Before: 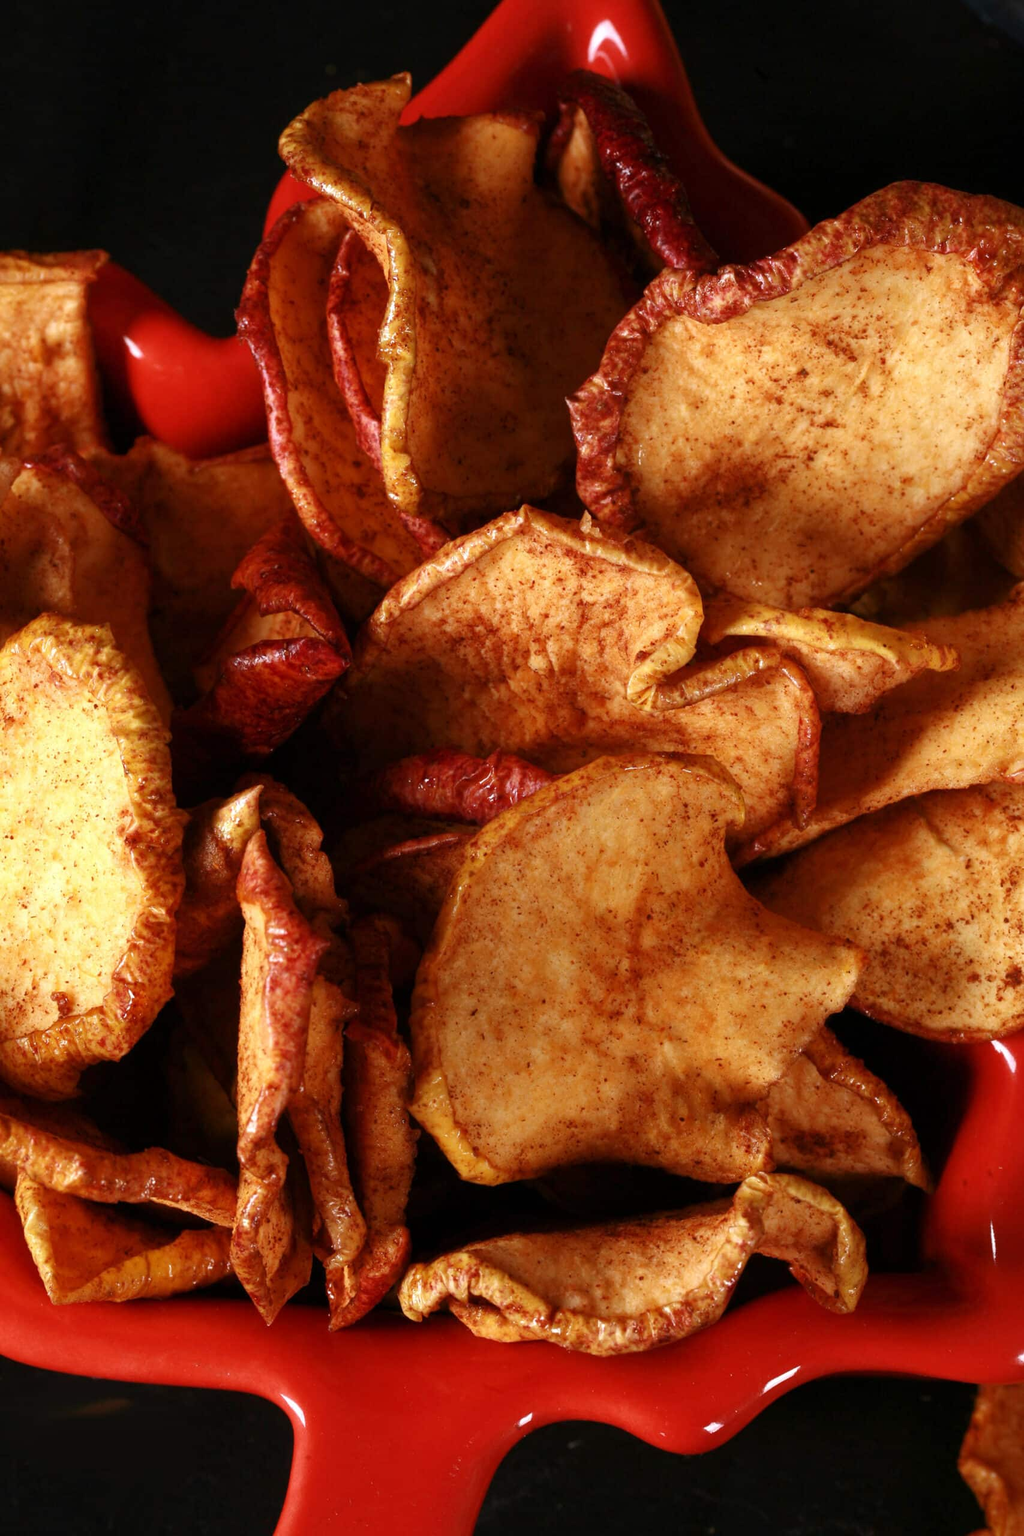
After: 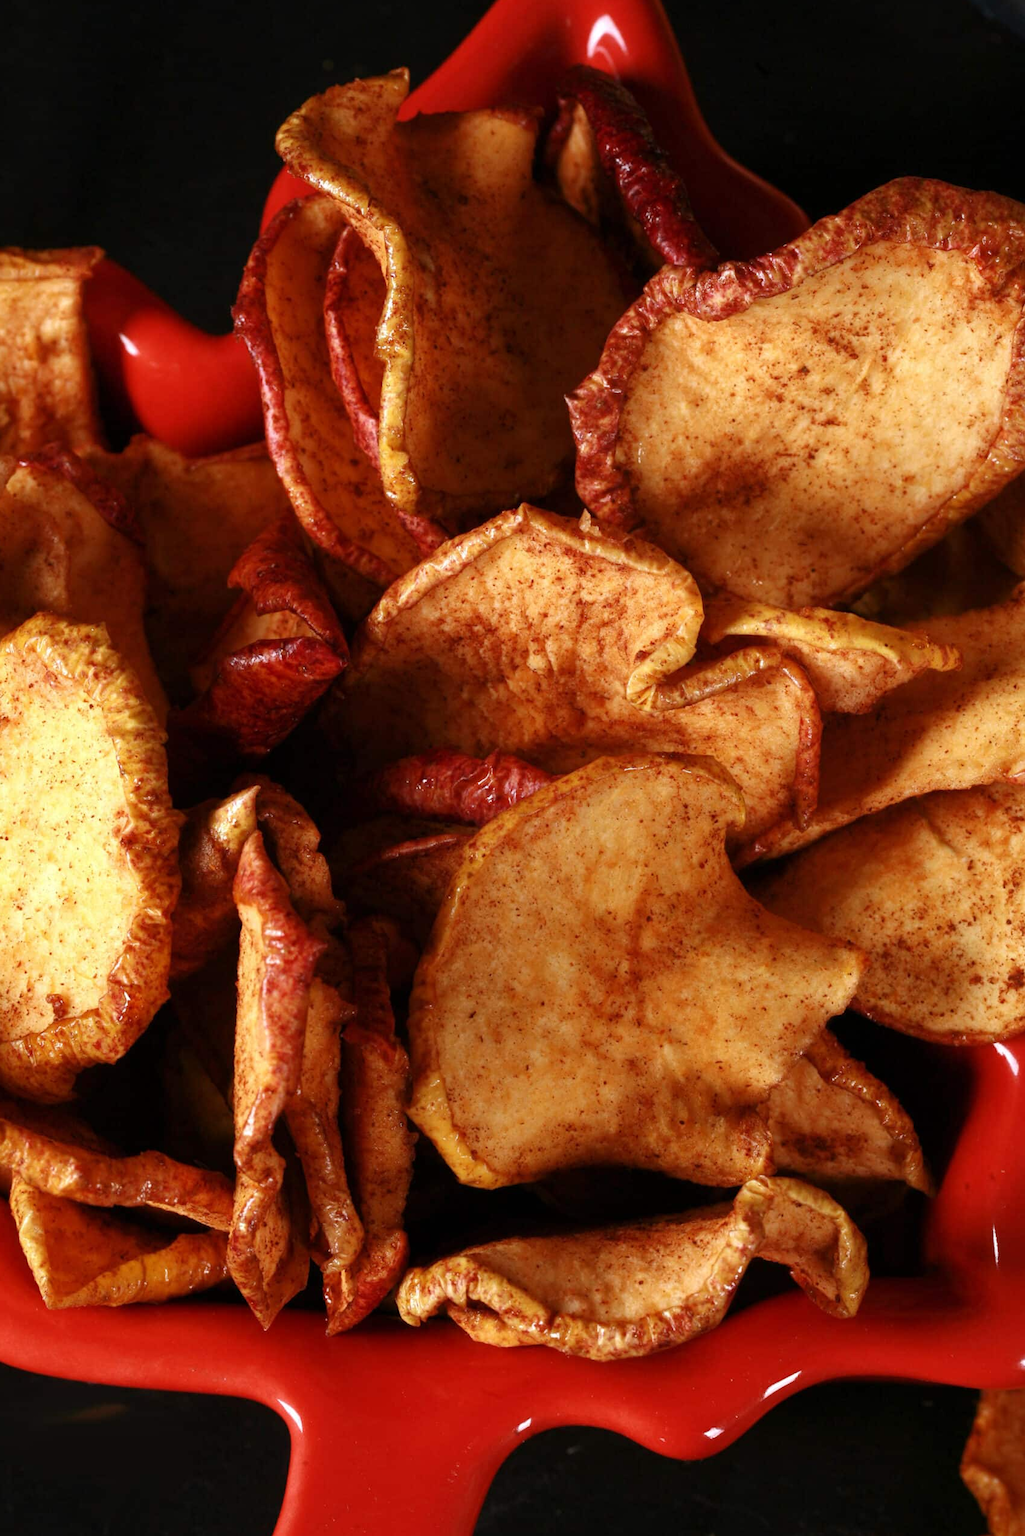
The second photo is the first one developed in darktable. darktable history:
crop and rotate: left 0.555%, top 0.373%, bottom 0.333%
